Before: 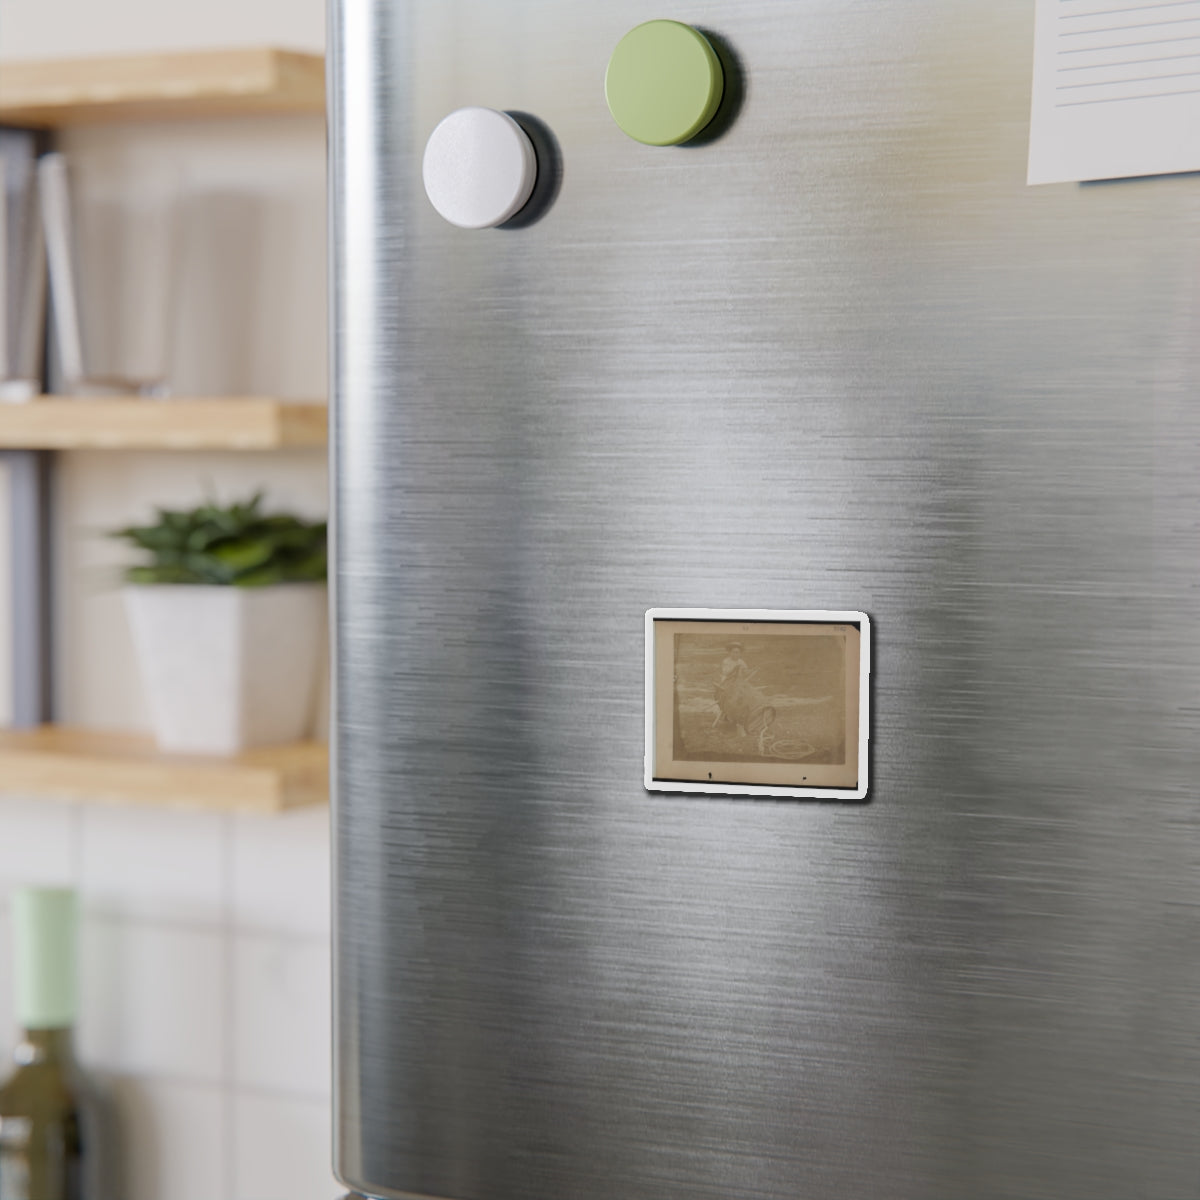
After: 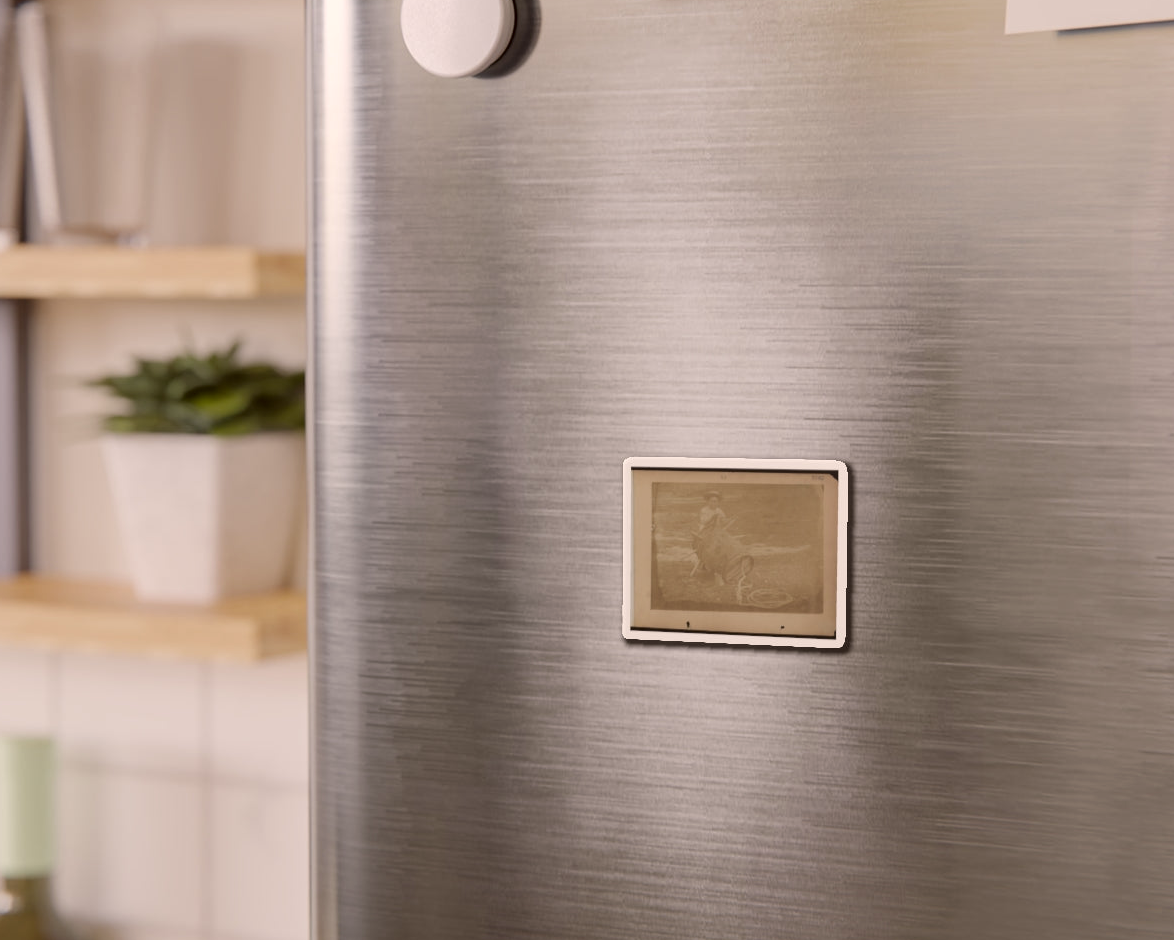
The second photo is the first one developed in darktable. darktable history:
crop and rotate: left 1.858%, top 12.66%, right 0.269%, bottom 8.988%
color correction: highlights a* 6.78, highlights b* 7.83, shadows a* 5.92, shadows b* 7.31, saturation 0.884
